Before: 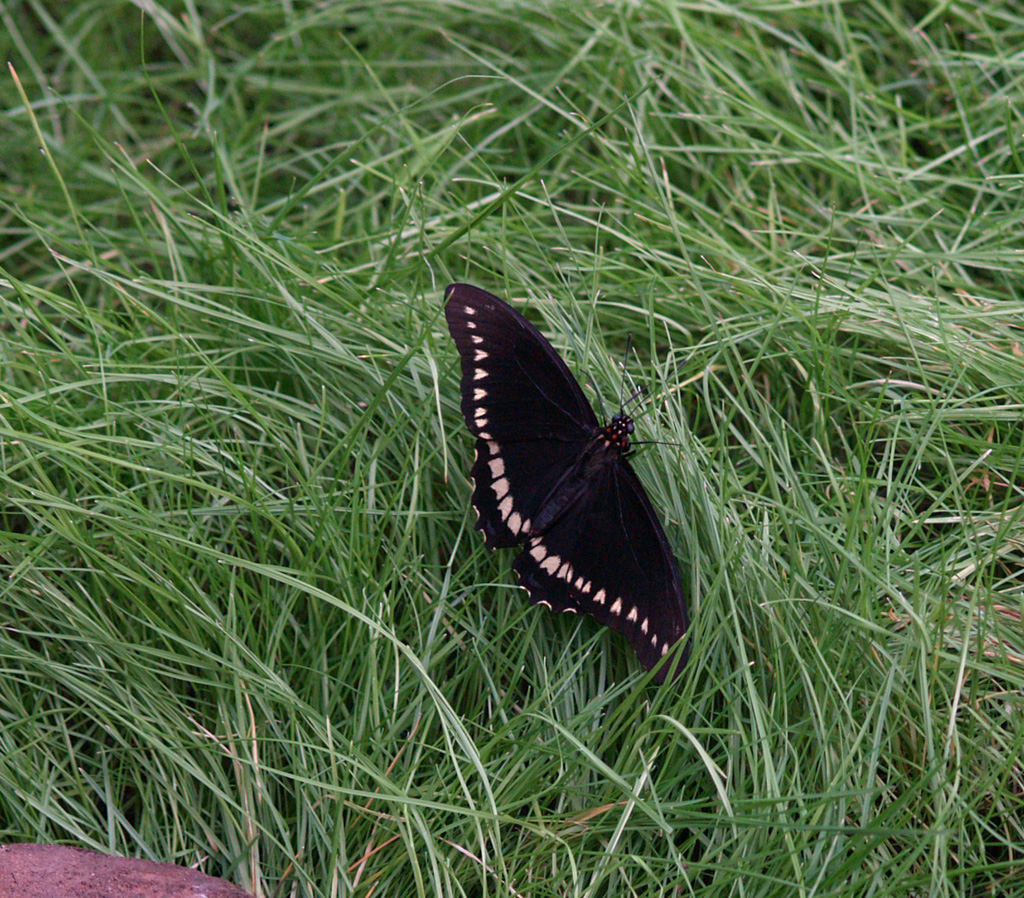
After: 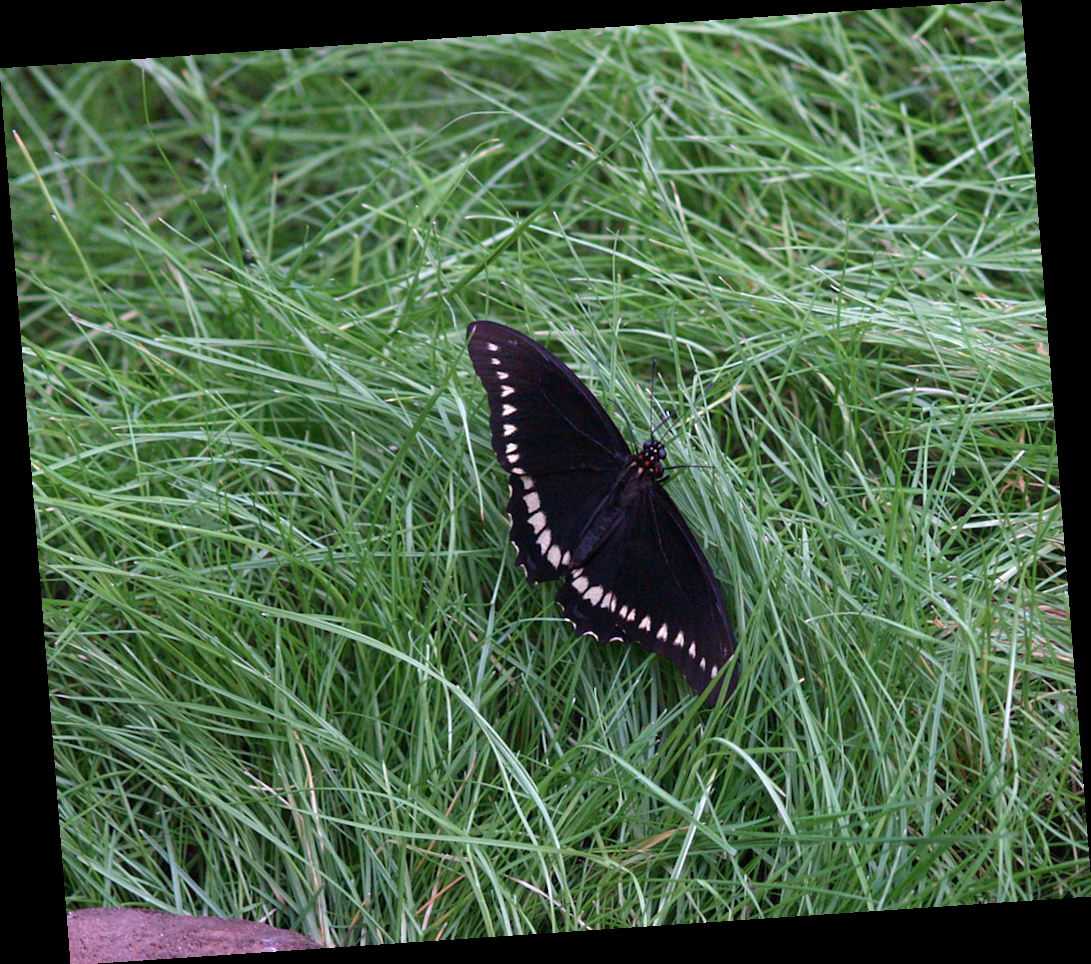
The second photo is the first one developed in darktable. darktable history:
rotate and perspective: rotation -4.2°, shear 0.006, automatic cropping off
white balance: red 0.924, blue 1.095
exposure: exposure 0.4 EV, compensate highlight preservation false
